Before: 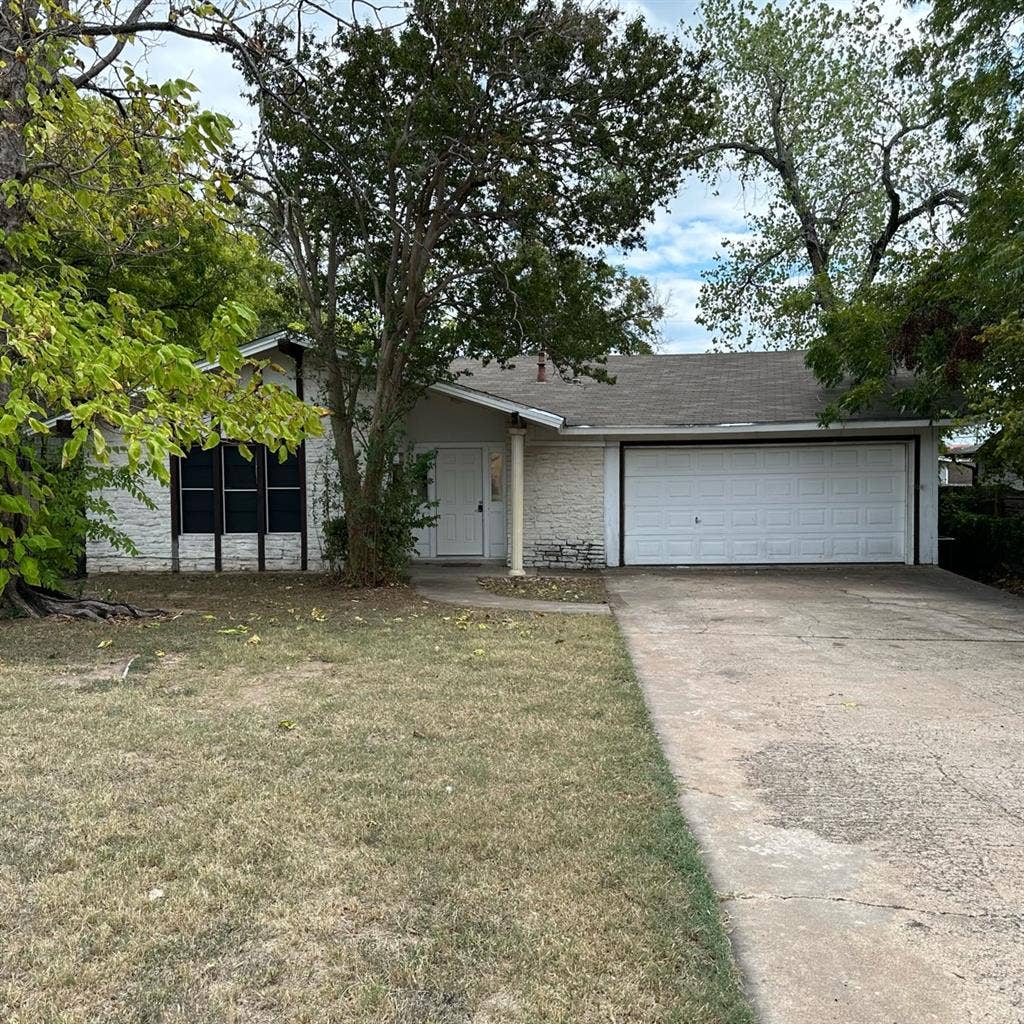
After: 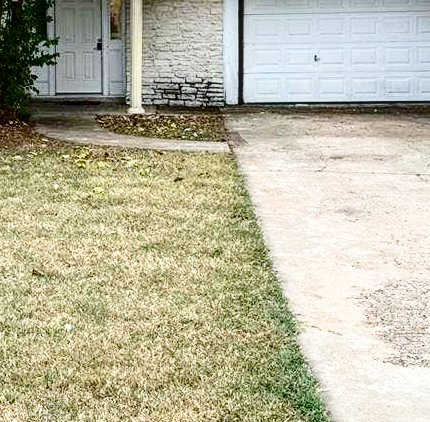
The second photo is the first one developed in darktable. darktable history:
local contrast: on, module defaults
contrast brightness saturation: contrast 0.219, brightness -0.184, saturation 0.245
crop: left 37.227%, top 45.124%, right 20.692%, bottom 13.58%
base curve: curves: ch0 [(0, 0) (0.028, 0.03) (0.121, 0.232) (0.46, 0.748) (0.859, 0.968) (1, 1)], preserve colors none
